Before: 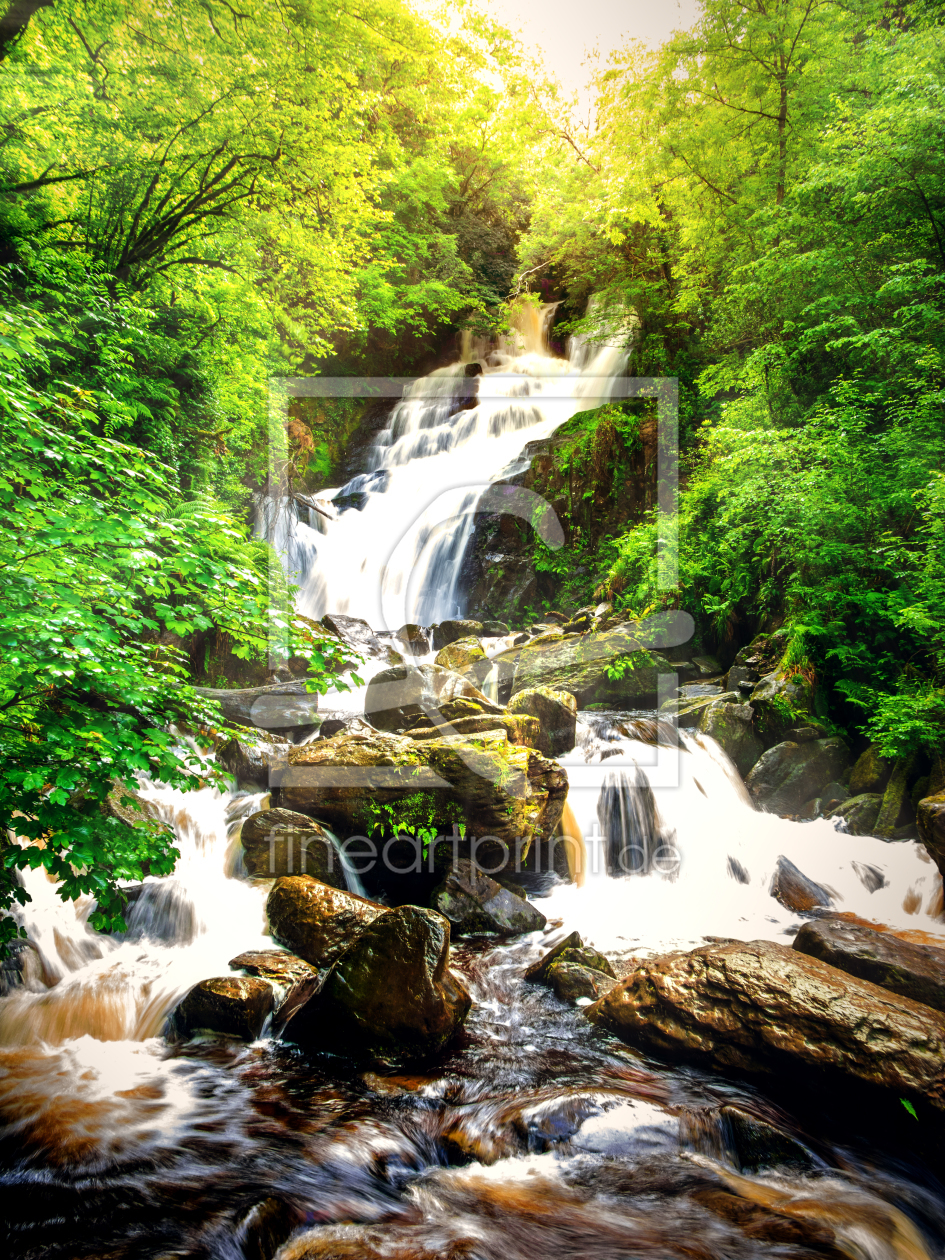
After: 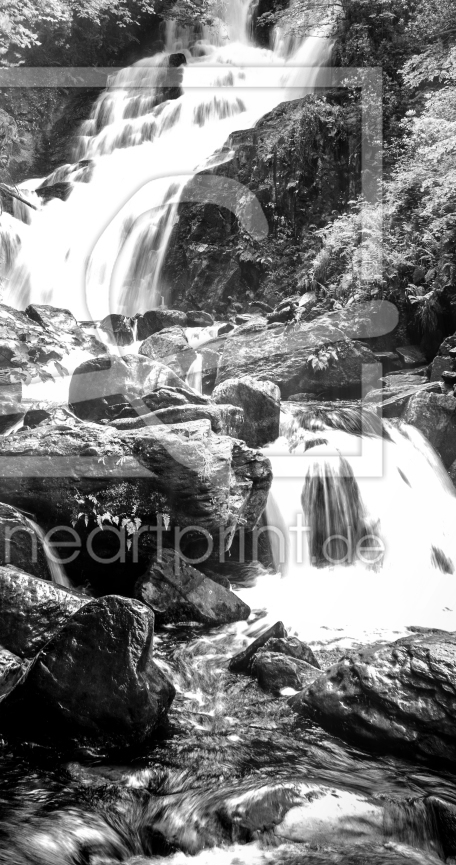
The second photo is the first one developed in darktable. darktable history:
monochrome: on, module defaults
crop: left 31.379%, top 24.658%, right 20.326%, bottom 6.628%
